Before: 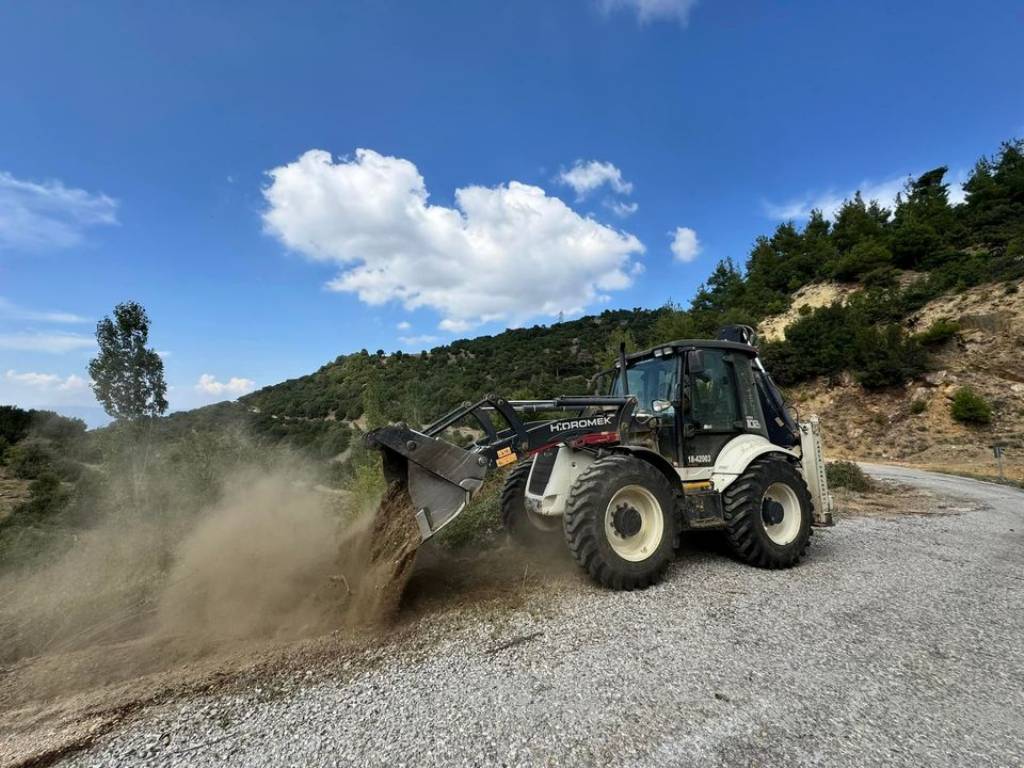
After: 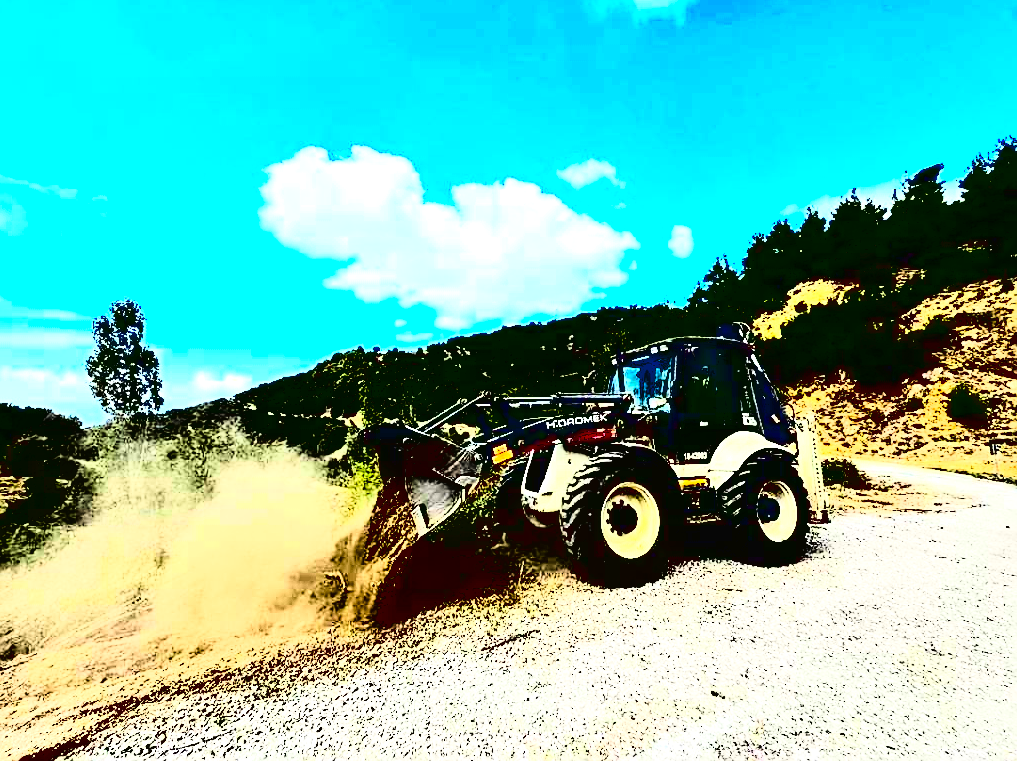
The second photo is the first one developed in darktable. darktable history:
crop: left 0.434%, top 0.485%, right 0.244%, bottom 0.386%
sharpen: on, module defaults
tone equalizer: -8 EV -0.417 EV, -7 EV -0.389 EV, -6 EV -0.333 EV, -5 EV -0.222 EV, -3 EV 0.222 EV, -2 EV 0.333 EV, -1 EV 0.389 EV, +0 EV 0.417 EV, edges refinement/feathering 500, mask exposure compensation -1.57 EV, preserve details no
tone curve: curves: ch0 [(0, 0.016) (0.11, 0.039) (0.259, 0.235) (0.383, 0.437) (0.499, 0.597) (0.733, 0.867) (0.843, 0.948) (1, 1)], color space Lab, linked channels, preserve colors none
contrast brightness saturation: contrast 0.77, brightness -1, saturation 1
exposure: black level correction 0.001, exposure 1.05 EV, compensate exposure bias true, compensate highlight preservation false
